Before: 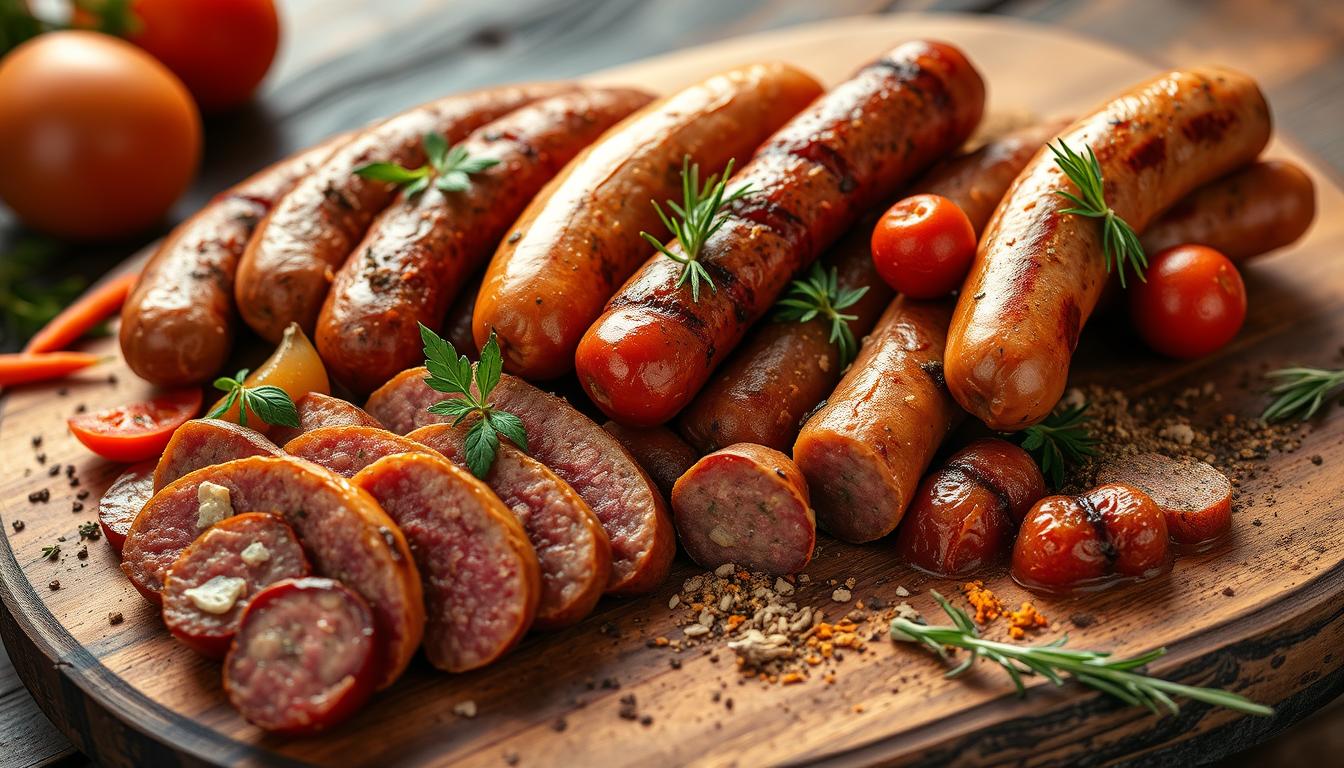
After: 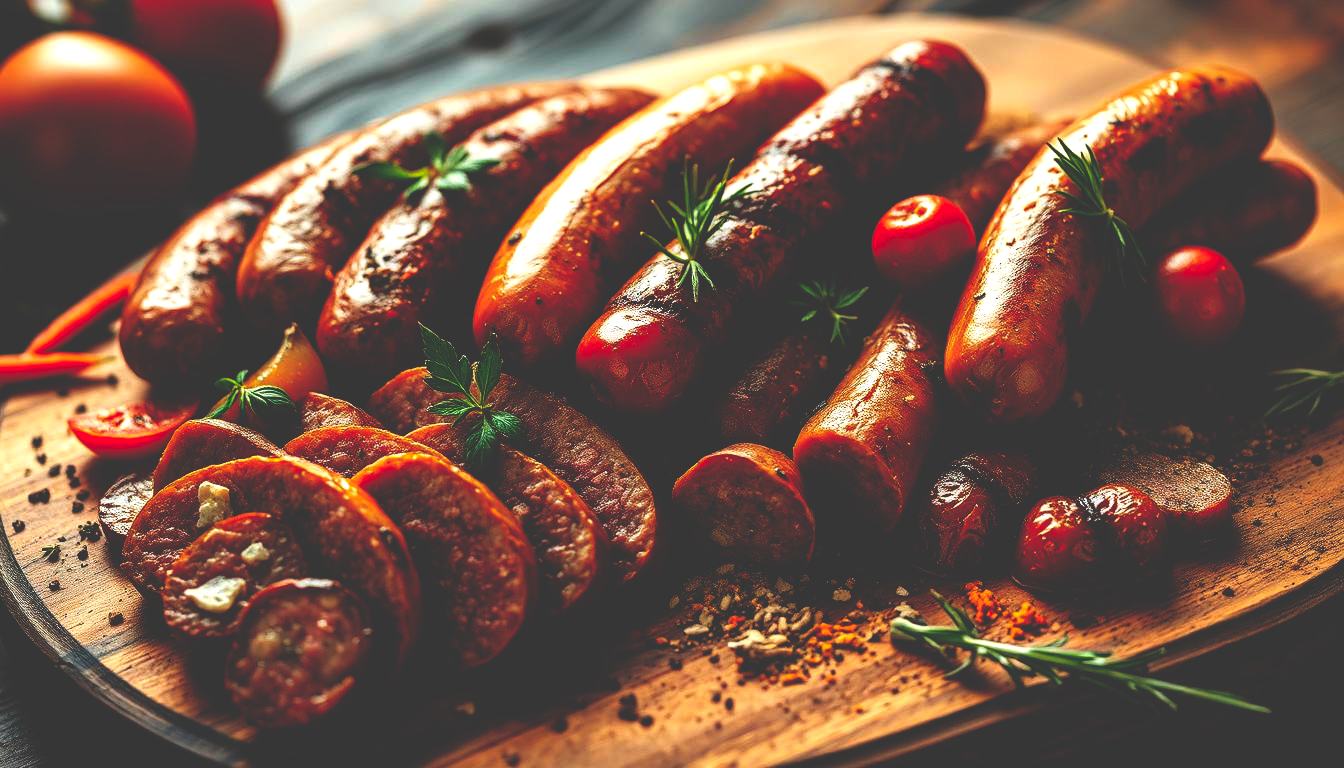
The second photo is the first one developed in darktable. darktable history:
base curve: curves: ch0 [(0, 0.036) (0.083, 0.04) (0.804, 1)], preserve colors none
exposure: black level correction -0.015, compensate highlight preservation false
